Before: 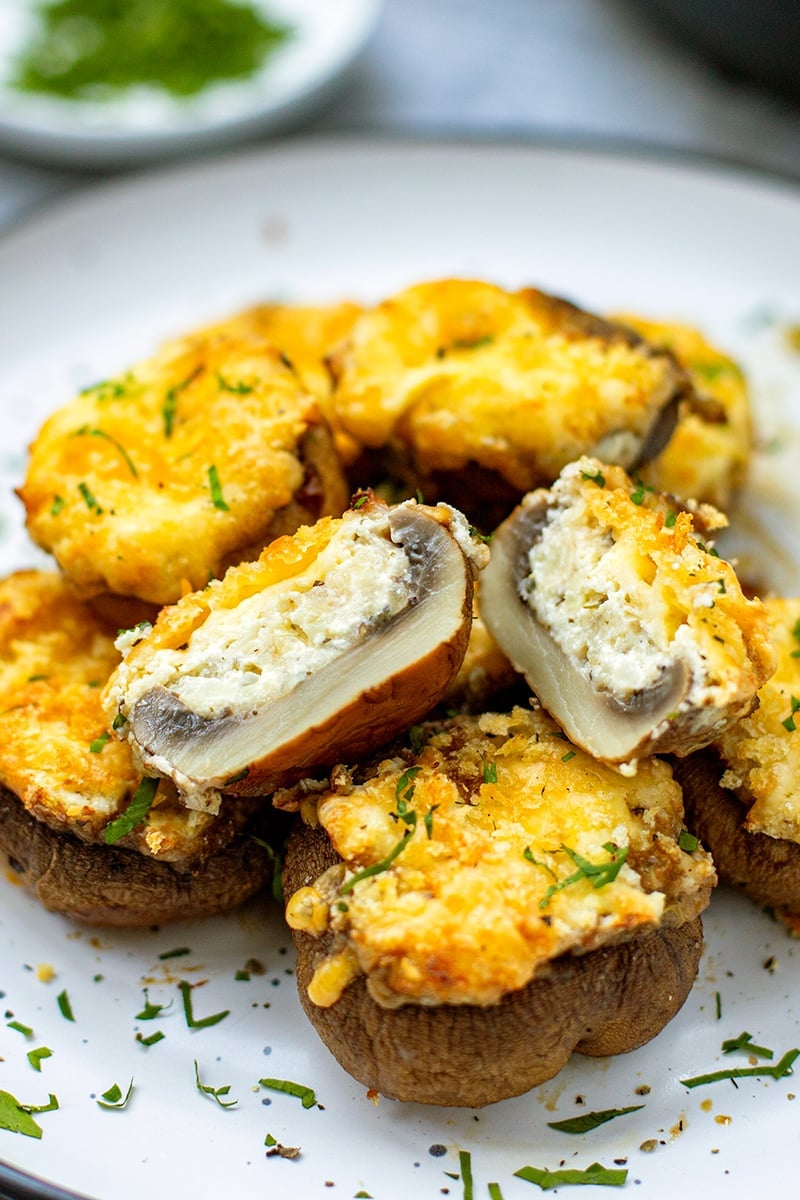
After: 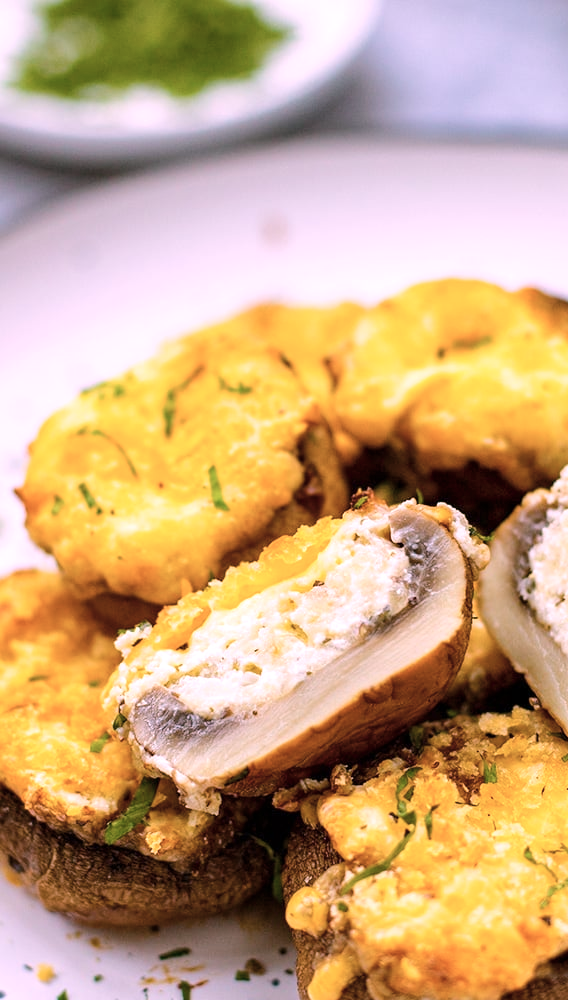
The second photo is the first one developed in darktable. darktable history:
white balance: red 1.188, blue 1.11
crop: right 28.885%, bottom 16.626%
color balance rgb: perceptual saturation grading › global saturation 25%, perceptual brilliance grading › mid-tones 10%, perceptual brilliance grading › shadows 15%, global vibrance 20%
contrast brightness saturation: contrast 0.1, saturation -0.36
